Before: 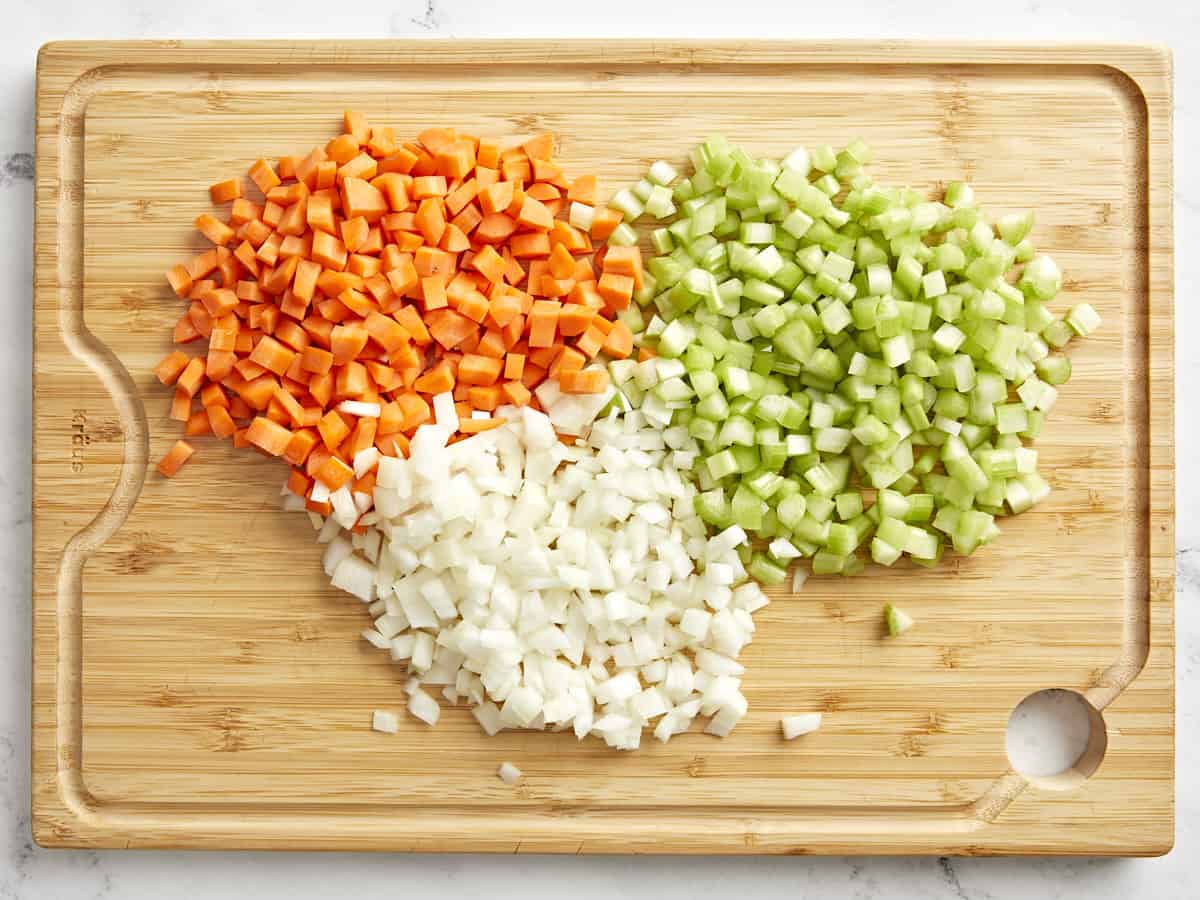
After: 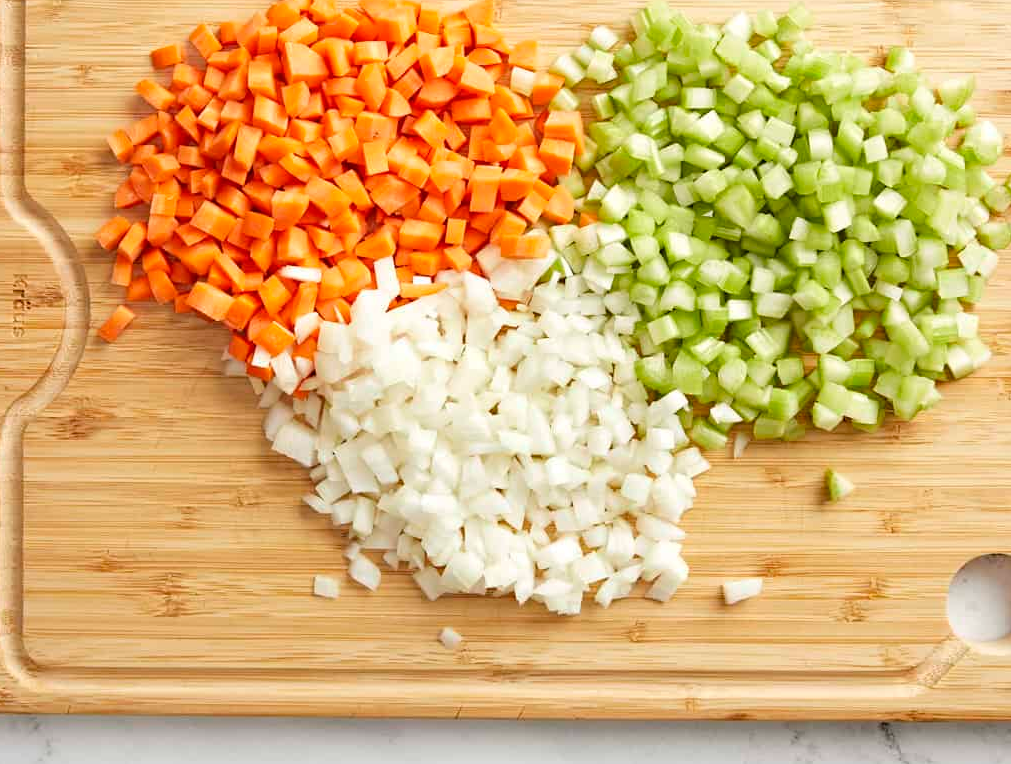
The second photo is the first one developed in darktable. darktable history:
crop and rotate: left 4.961%, top 15.1%, right 10.706%
